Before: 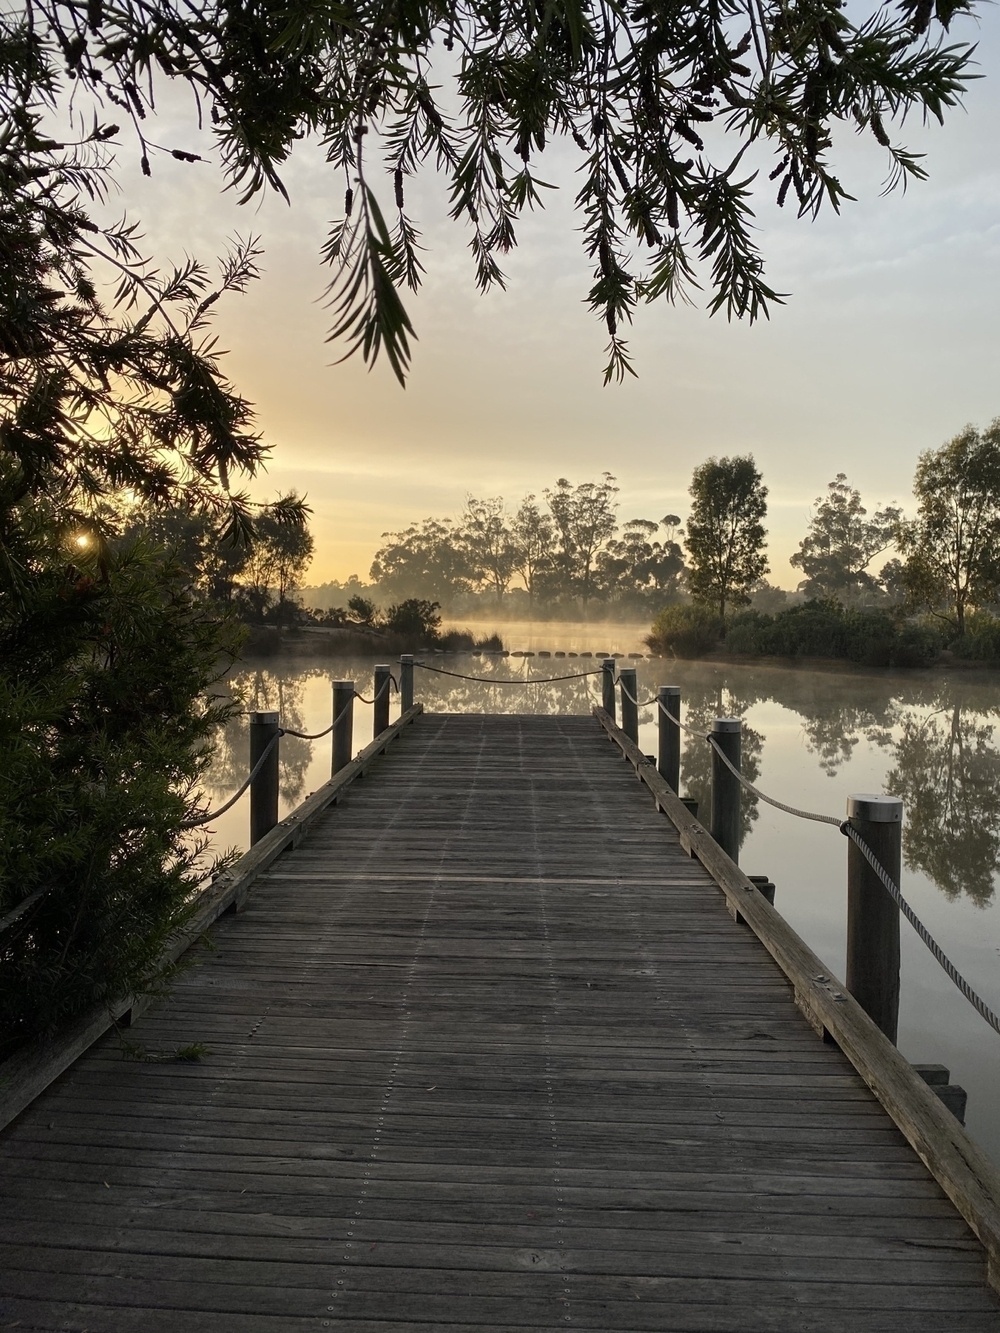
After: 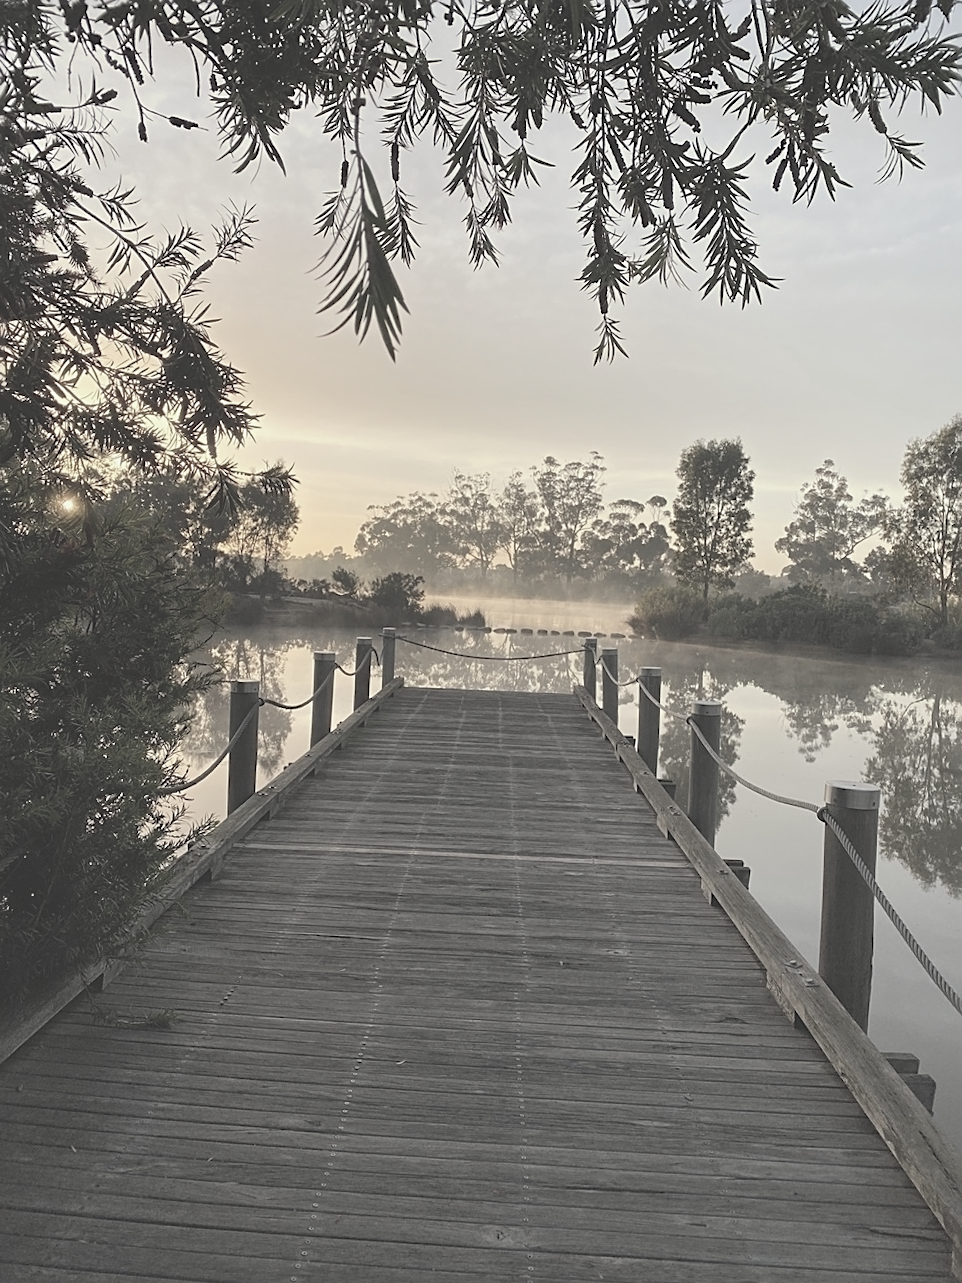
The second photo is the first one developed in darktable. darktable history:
sharpen: on, module defaults
contrast brightness saturation: brightness 0.18, saturation -0.5
crop and rotate: angle -1.69°
split-toning: shadows › saturation 0.61, highlights › saturation 0.58, balance -28.74, compress 87.36%
color balance: lift [1.01, 1, 1, 1], gamma [1.097, 1, 1, 1], gain [0.85, 1, 1, 1]
